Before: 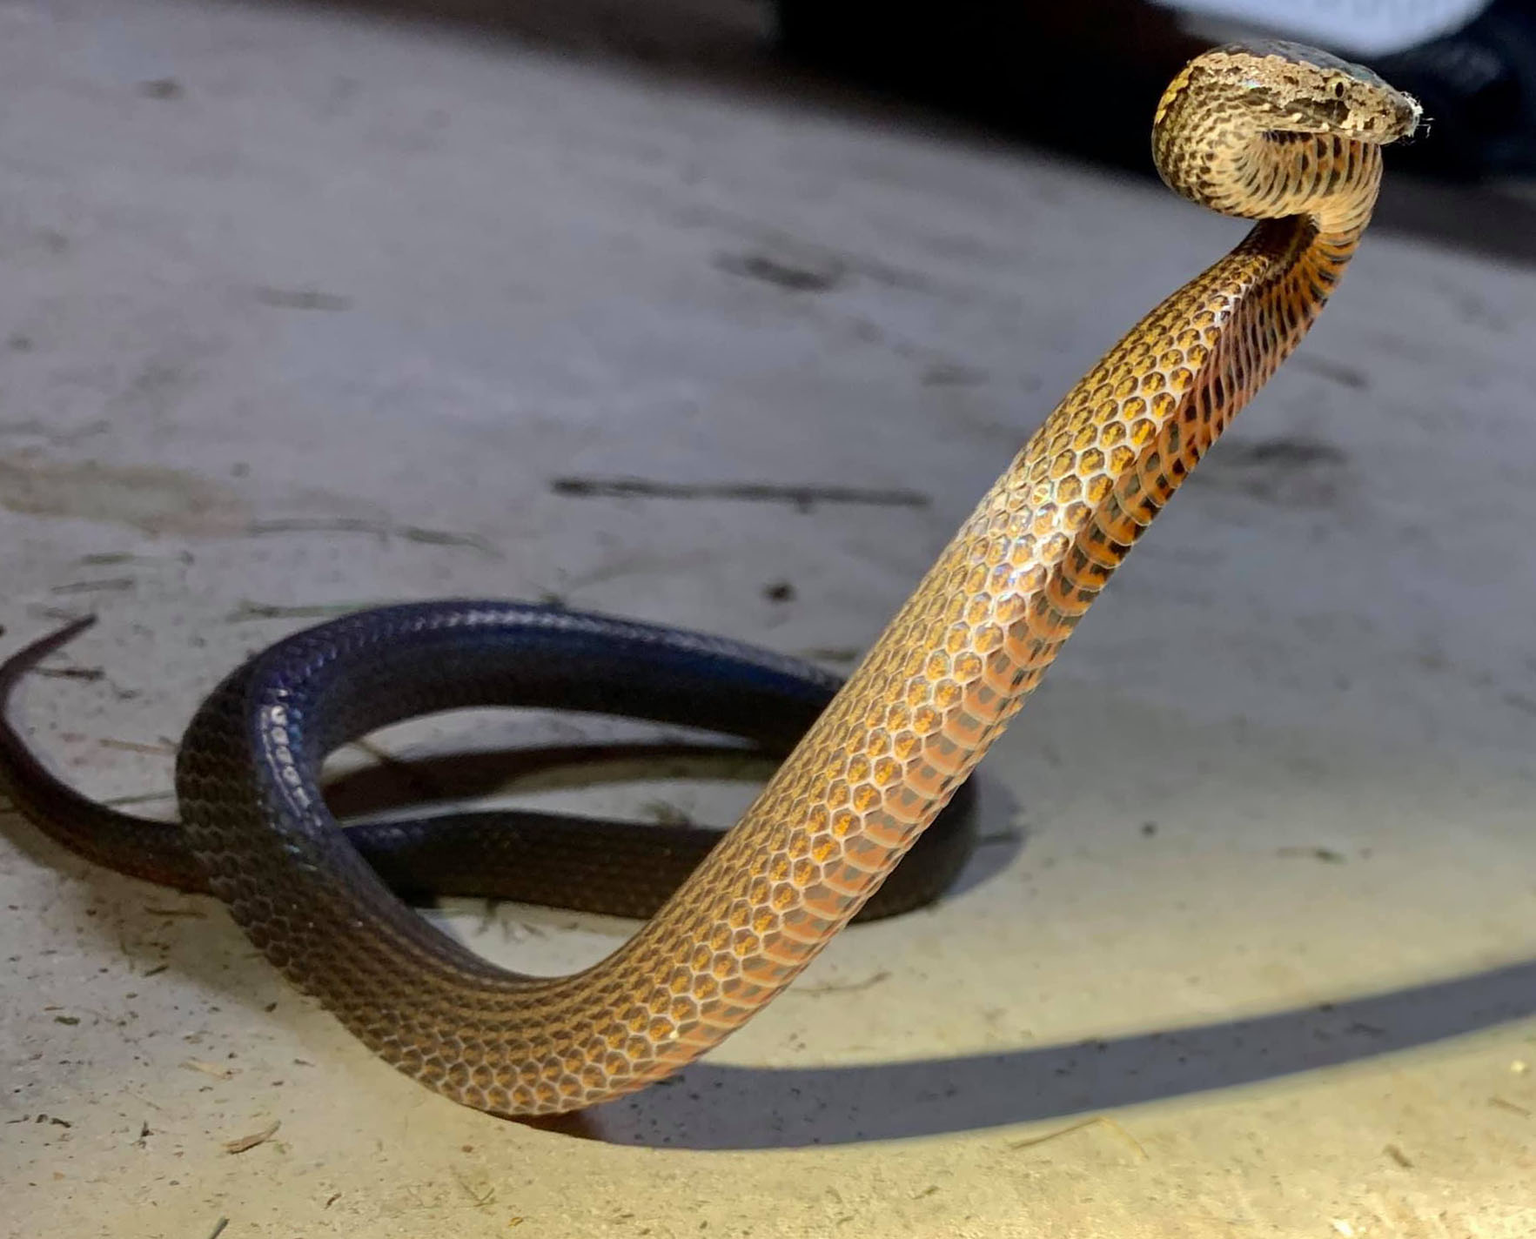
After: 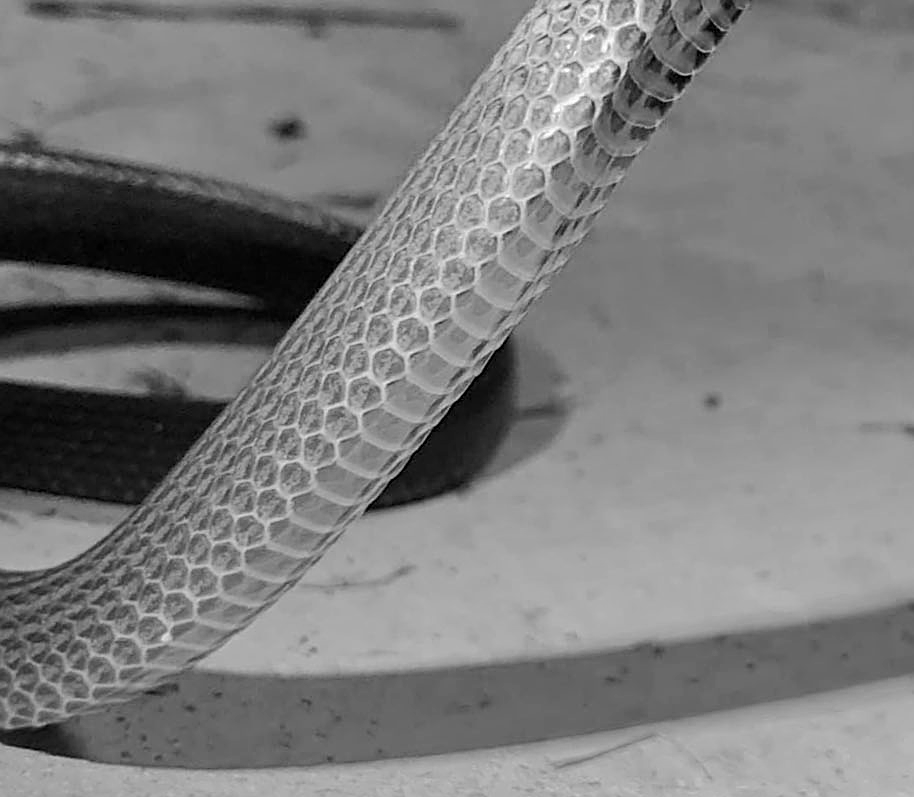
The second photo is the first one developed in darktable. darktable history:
sharpen: on, module defaults
exposure: compensate highlight preservation false
color calibration: output gray [0.253, 0.26, 0.487, 0], gray › normalize channels true, illuminant same as pipeline (D50), adaptation XYZ, x 0.346, y 0.359, gamut compression 0
base curve: curves: ch0 [(0, 0) (0.262, 0.32) (0.722, 0.705) (1, 1)]
white balance: red 0.924, blue 1.095
crop: left 34.479%, top 38.822%, right 13.718%, bottom 5.172%
